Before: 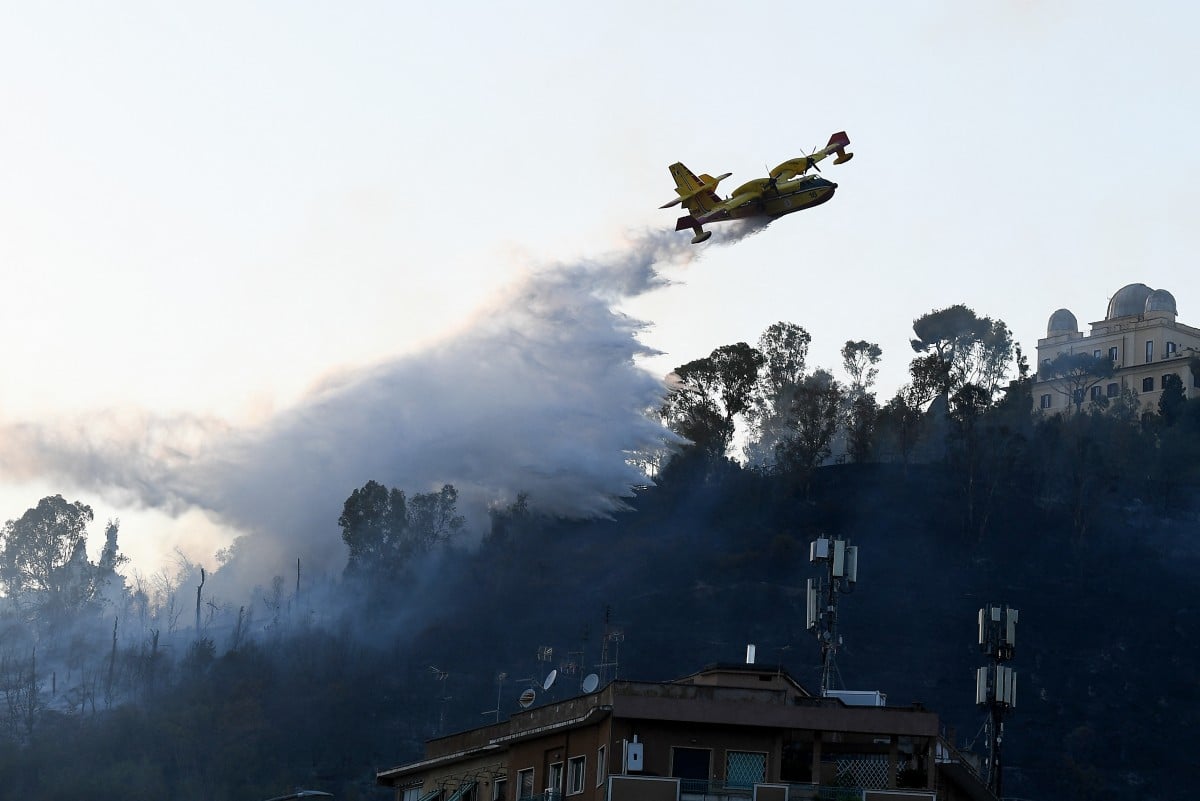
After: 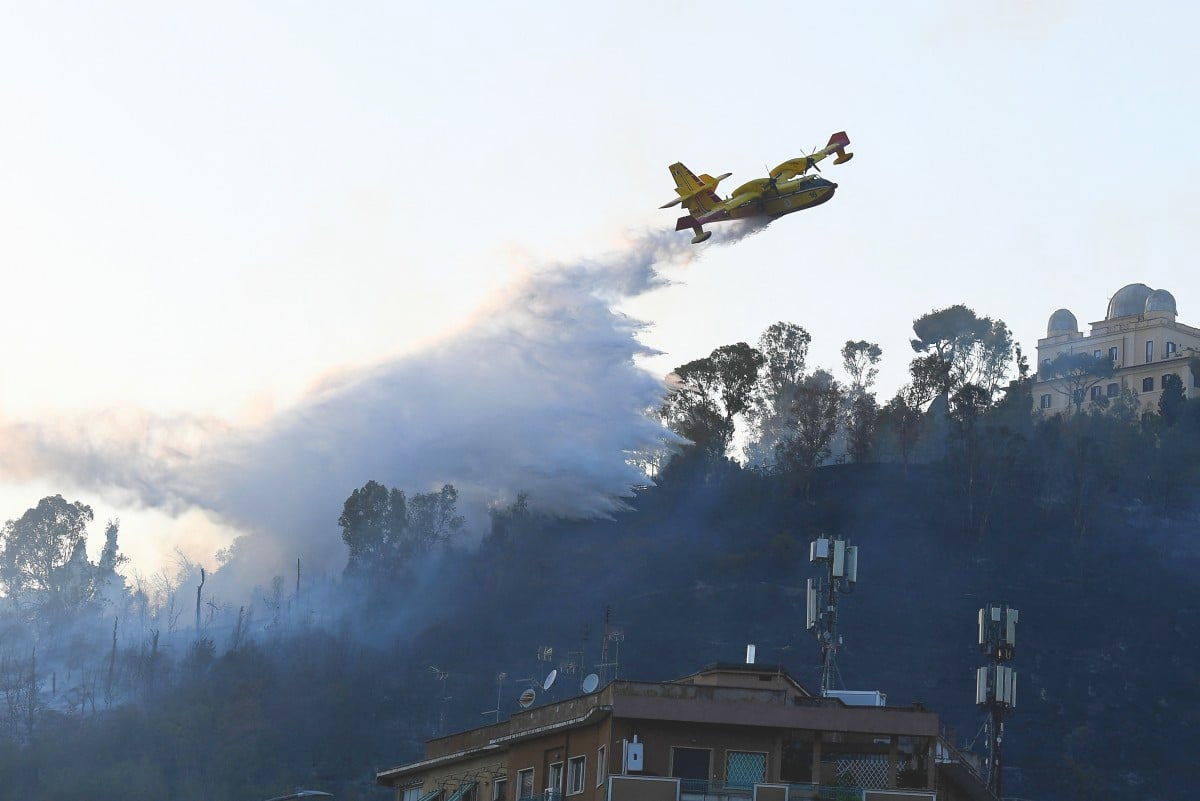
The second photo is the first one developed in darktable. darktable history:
exposure: black level correction 0, exposure 0.7 EV, compensate exposure bias true, compensate highlight preservation false
contrast brightness saturation: contrast -0.28
